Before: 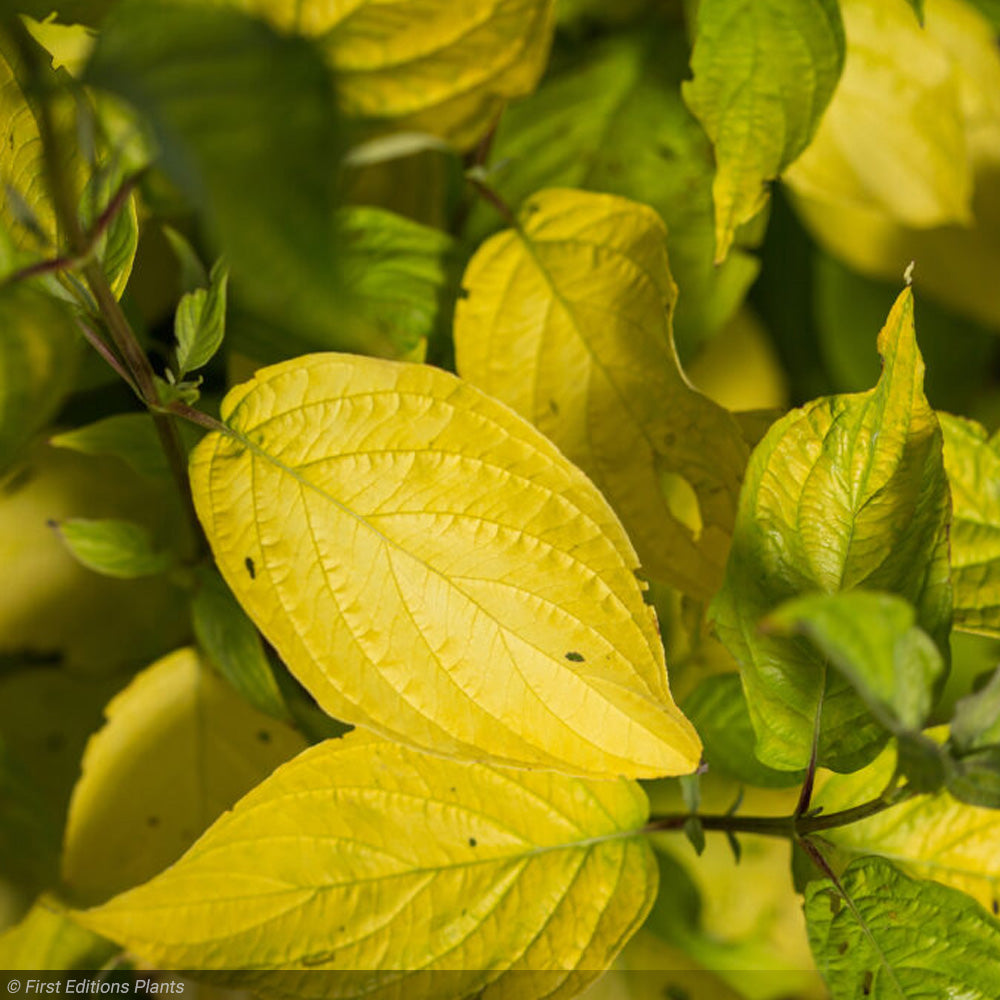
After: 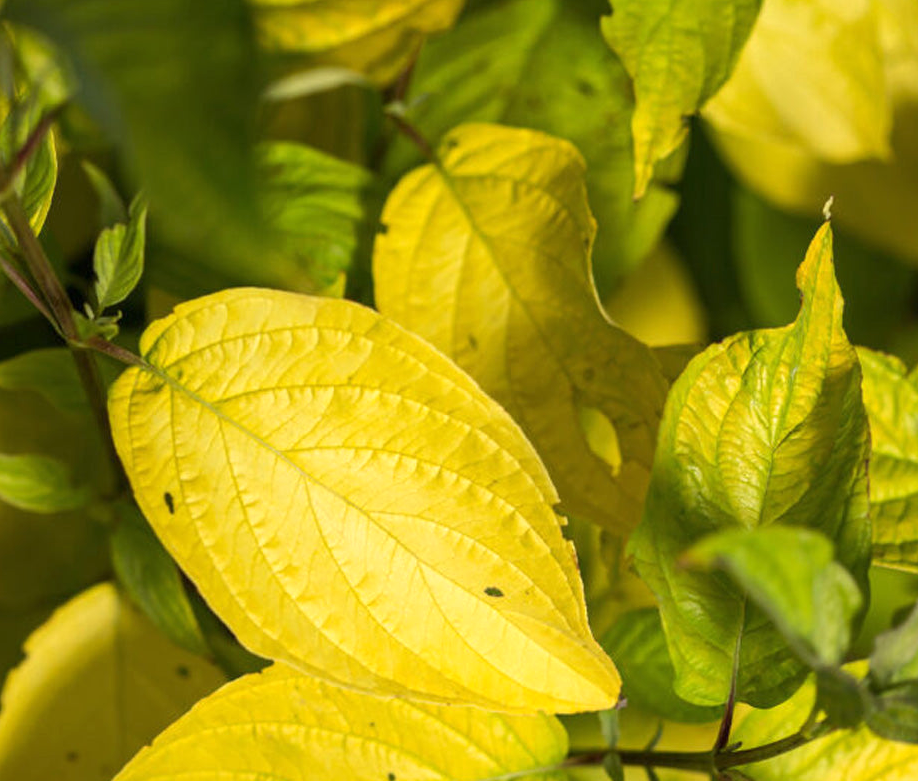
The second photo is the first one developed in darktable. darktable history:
crop: left 8.181%, top 6.566%, bottom 15.248%
exposure: exposure 0.292 EV, compensate exposure bias true, compensate highlight preservation false
tone curve: curves: ch0 [(0, 0) (0.003, 0.003) (0.011, 0.011) (0.025, 0.024) (0.044, 0.043) (0.069, 0.068) (0.1, 0.098) (0.136, 0.133) (0.177, 0.174) (0.224, 0.22) (0.277, 0.272) (0.335, 0.329) (0.399, 0.391) (0.468, 0.459) (0.543, 0.545) (0.623, 0.625) (0.709, 0.711) (0.801, 0.802) (0.898, 0.898) (1, 1)], color space Lab, linked channels, preserve colors none
